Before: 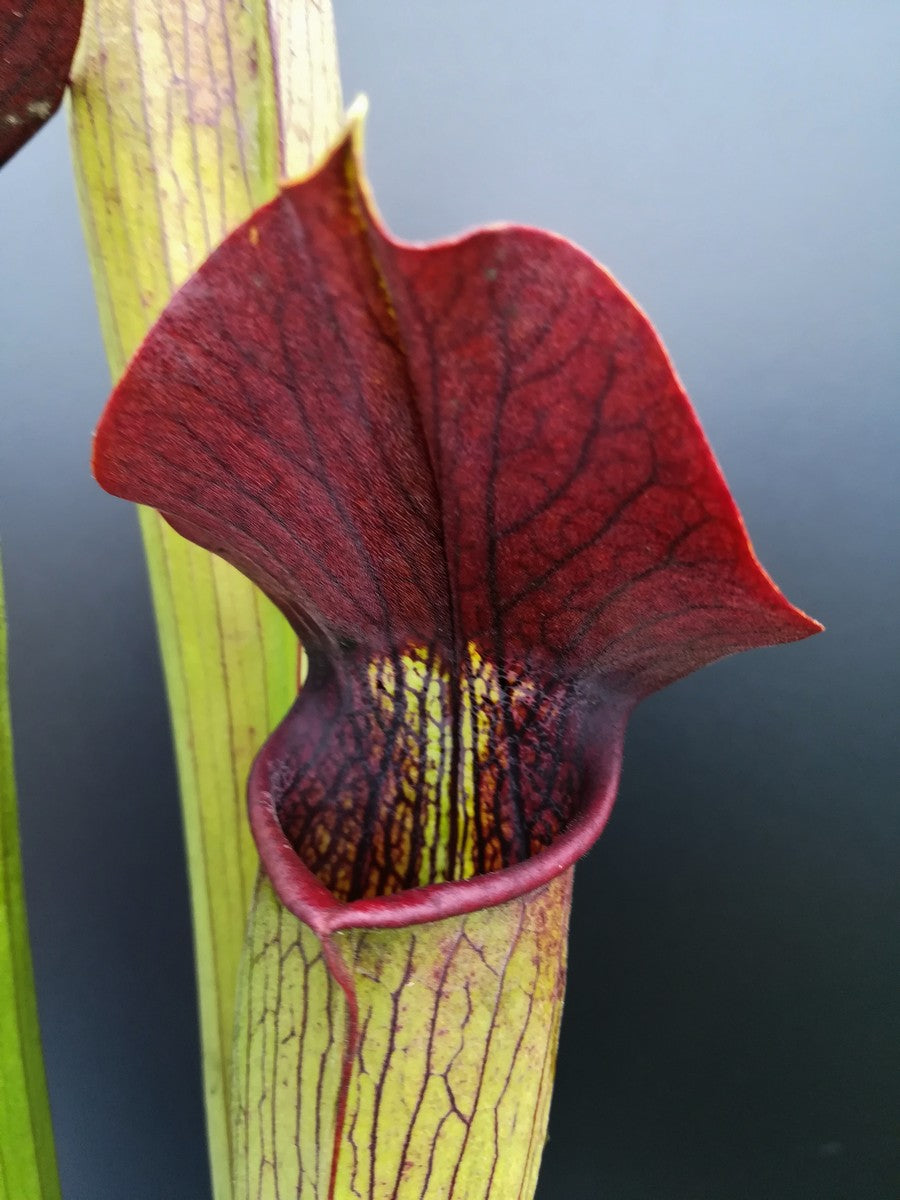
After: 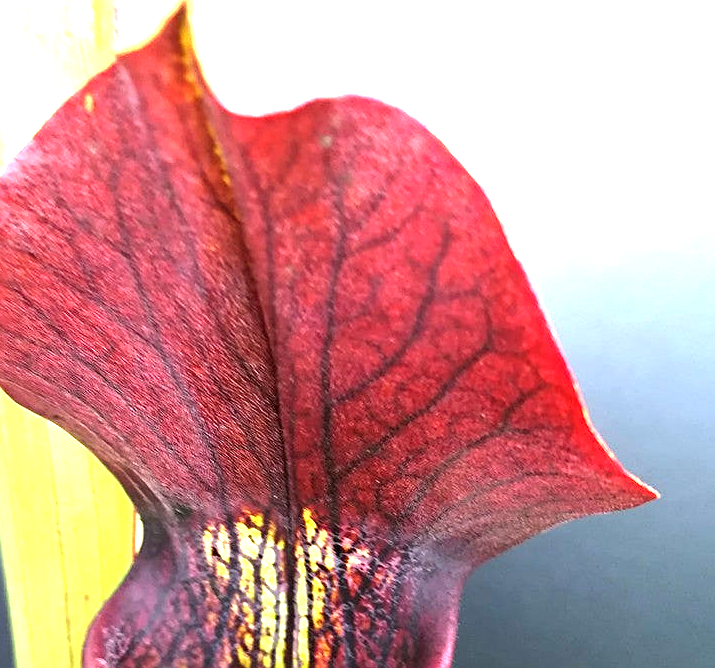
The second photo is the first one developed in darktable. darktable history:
sharpen: on, module defaults
crop: left 18.38%, top 11.092%, right 2.134%, bottom 33.217%
exposure: black level correction 0, exposure 1.975 EV, compensate exposure bias true, compensate highlight preservation false
